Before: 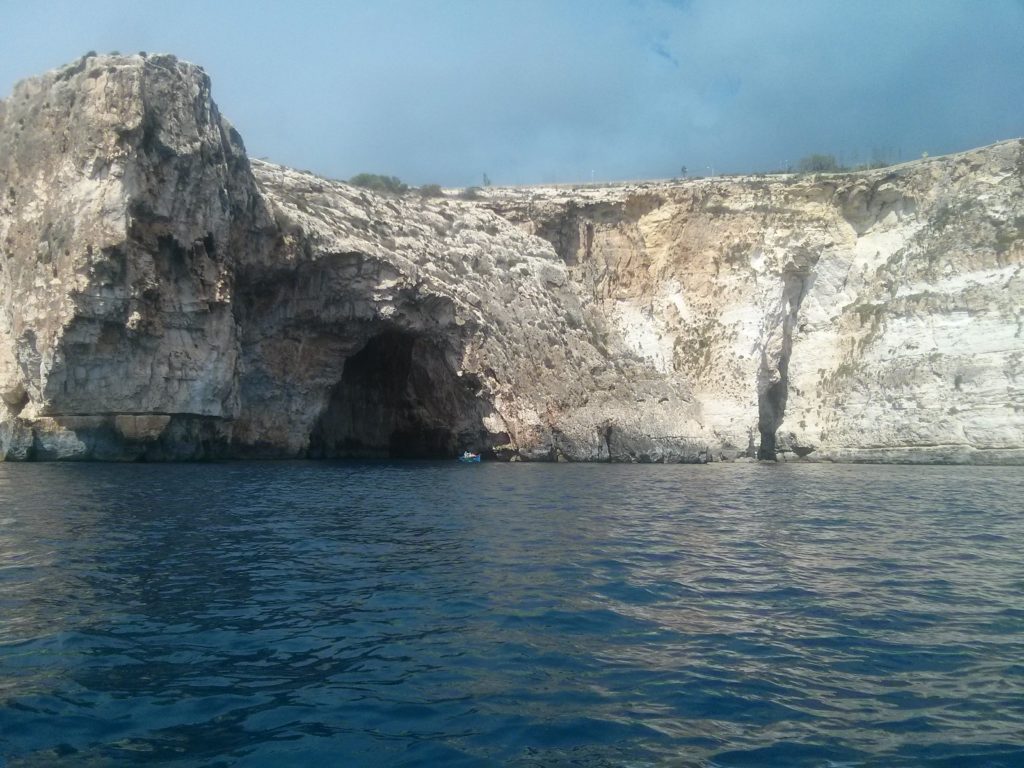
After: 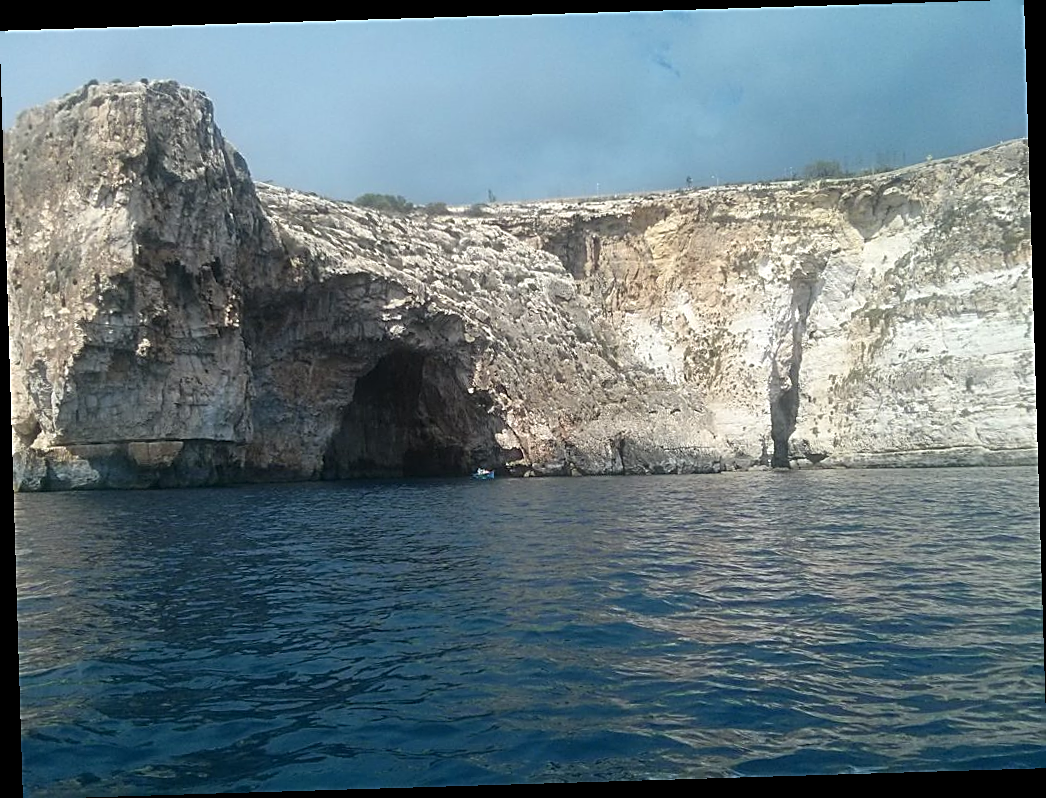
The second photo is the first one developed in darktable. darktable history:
rotate and perspective: rotation -1.75°, automatic cropping off
sharpen: amount 0.901
